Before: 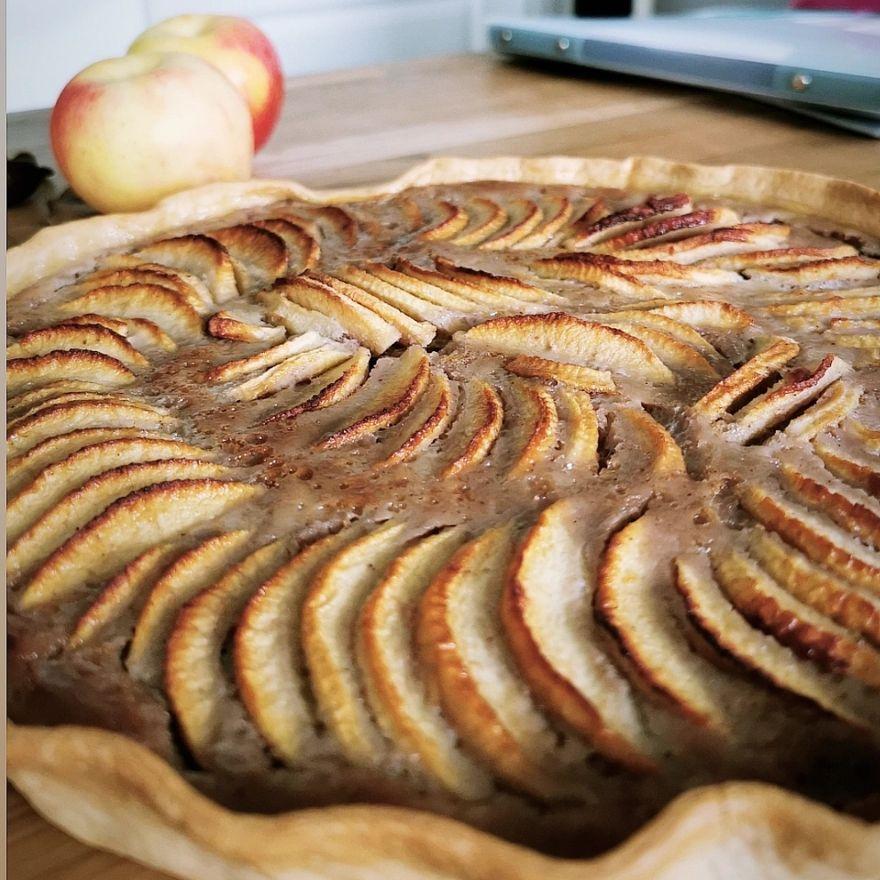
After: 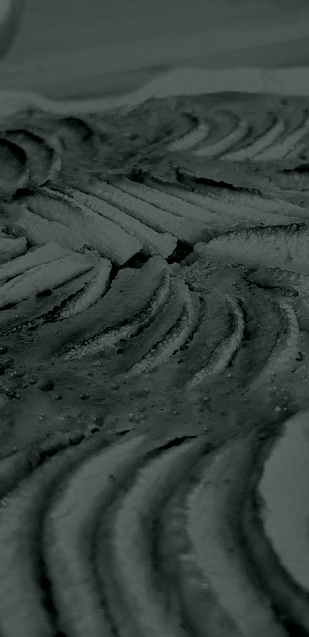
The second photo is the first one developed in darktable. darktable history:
crop and rotate: left 29.476%, top 10.214%, right 35.32%, bottom 17.333%
white balance: red 0.978, blue 0.999
color zones: curves: ch0 [(0.009, 0.528) (0.136, 0.6) (0.255, 0.586) (0.39, 0.528) (0.522, 0.584) (0.686, 0.736) (0.849, 0.561)]; ch1 [(0.045, 0.781) (0.14, 0.416) (0.257, 0.695) (0.442, 0.032) (0.738, 0.338) (0.818, 0.632) (0.891, 0.741) (1, 0.704)]; ch2 [(0, 0.667) (0.141, 0.52) (0.26, 0.37) (0.474, 0.432) (0.743, 0.286)]
colorize: hue 90°, saturation 19%, lightness 1.59%, version 1
tone curve: curves: ch0 [(0, 0.021) (0.049, 0.044) (0.152, 0.14) (0.328, 0.377) (0.473, 0.543) (0.641, 0.705) (0.85, 0.894) (1, 0.969)]; ch1 [(0, 0) (0.302, 0.331) (0.427, 0.433) (0.472, 0.47) (0.502, 0.503) (0.527, 0.521) (0.564, 0.58) (0.614, 0.626) (0.677, 0.701) (0.859, 0.885) (1, 1)]; ch2 [(0, 0) (0.33, 0.301) (0.447, 0.44) (0.487, 0.496) (0.502, 0.516) (0.535, 0.563) (0.565, 0.593) (0.618, 0.628) (1, 1)], color space Lab, independent channels, preserve colors none
